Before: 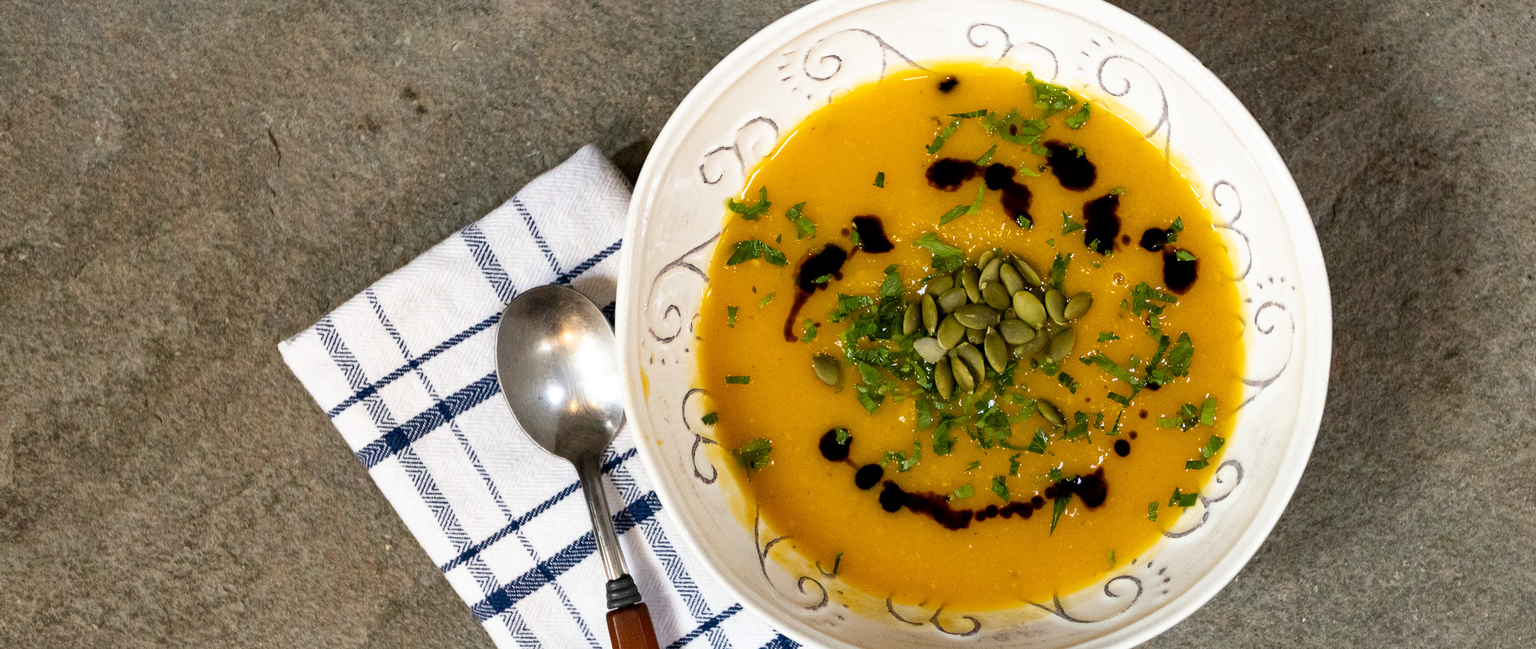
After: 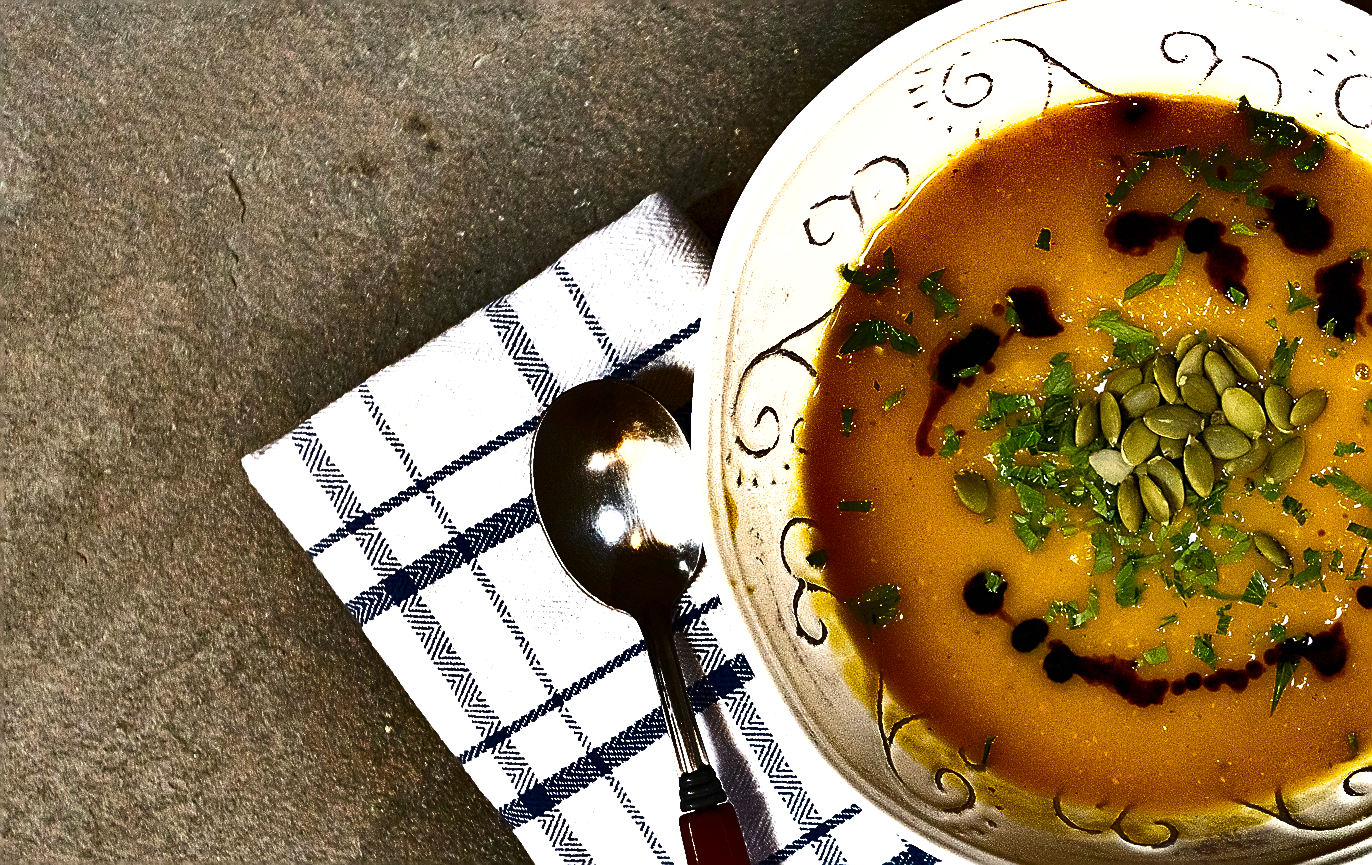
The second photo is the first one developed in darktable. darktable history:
shadows and highlights: radius 124.64, shadows 99.31, white point adjustment -3.01, highlights -99.69, soften with gaussian
exposure: black level correction 0, exposure 0.695 EV, compensate exposure bias true, compensate highlight preservation false
sharpen: radius 1.395, amount 1.245, threshold 0.613
crop and rotate: left 6.306%, right 26.665%
